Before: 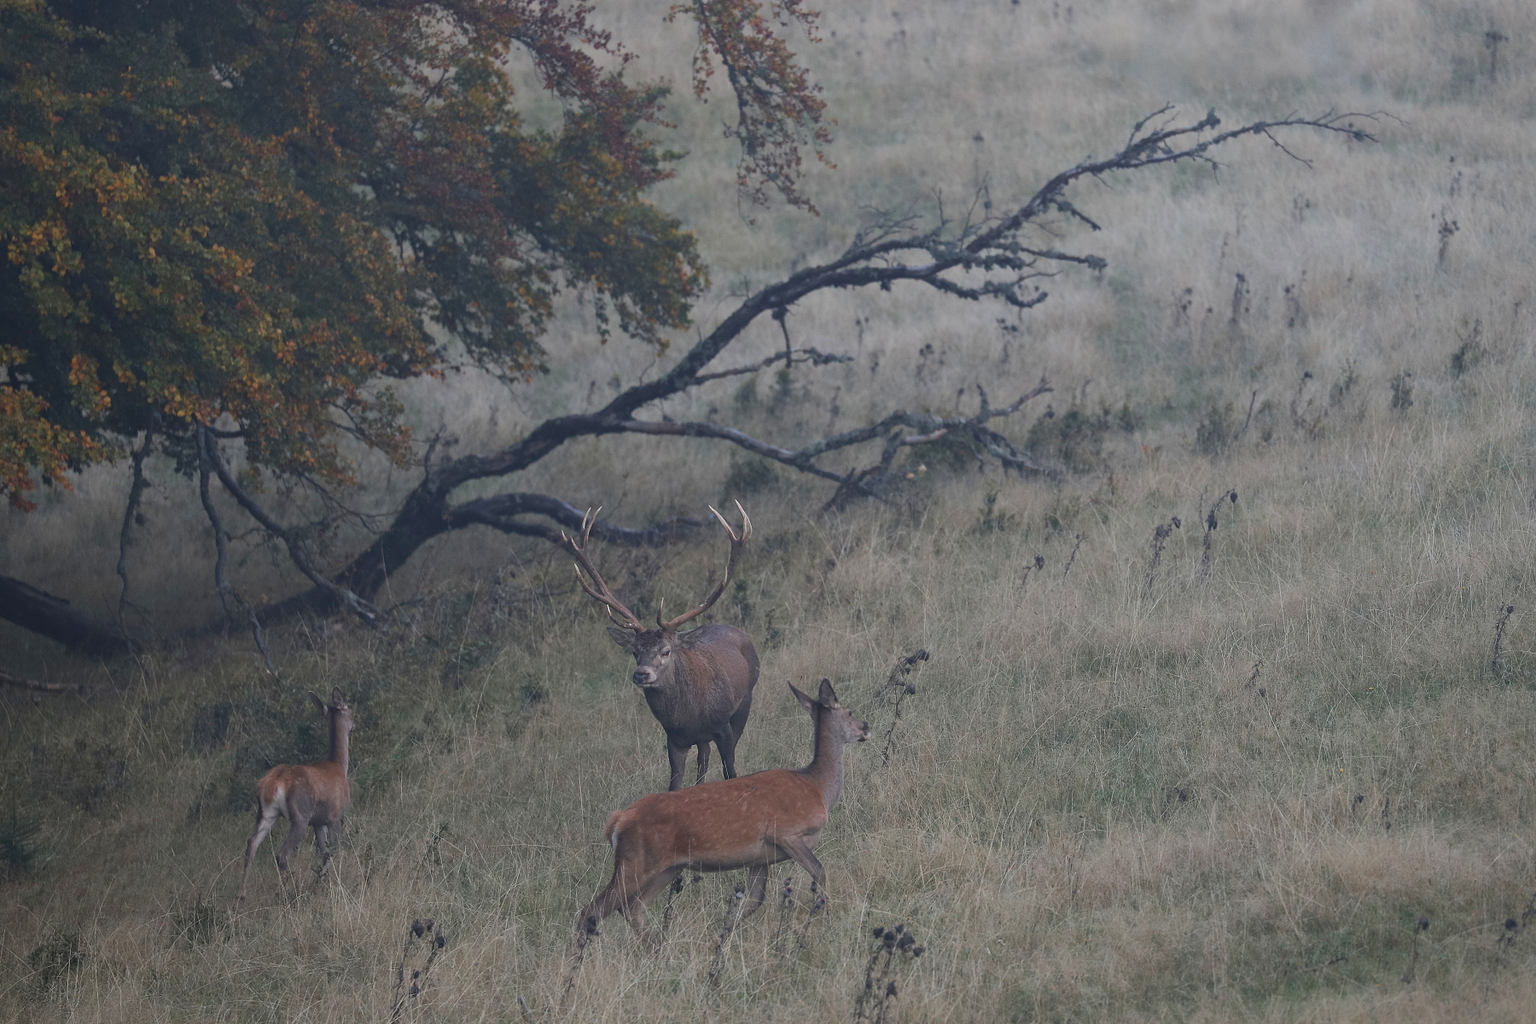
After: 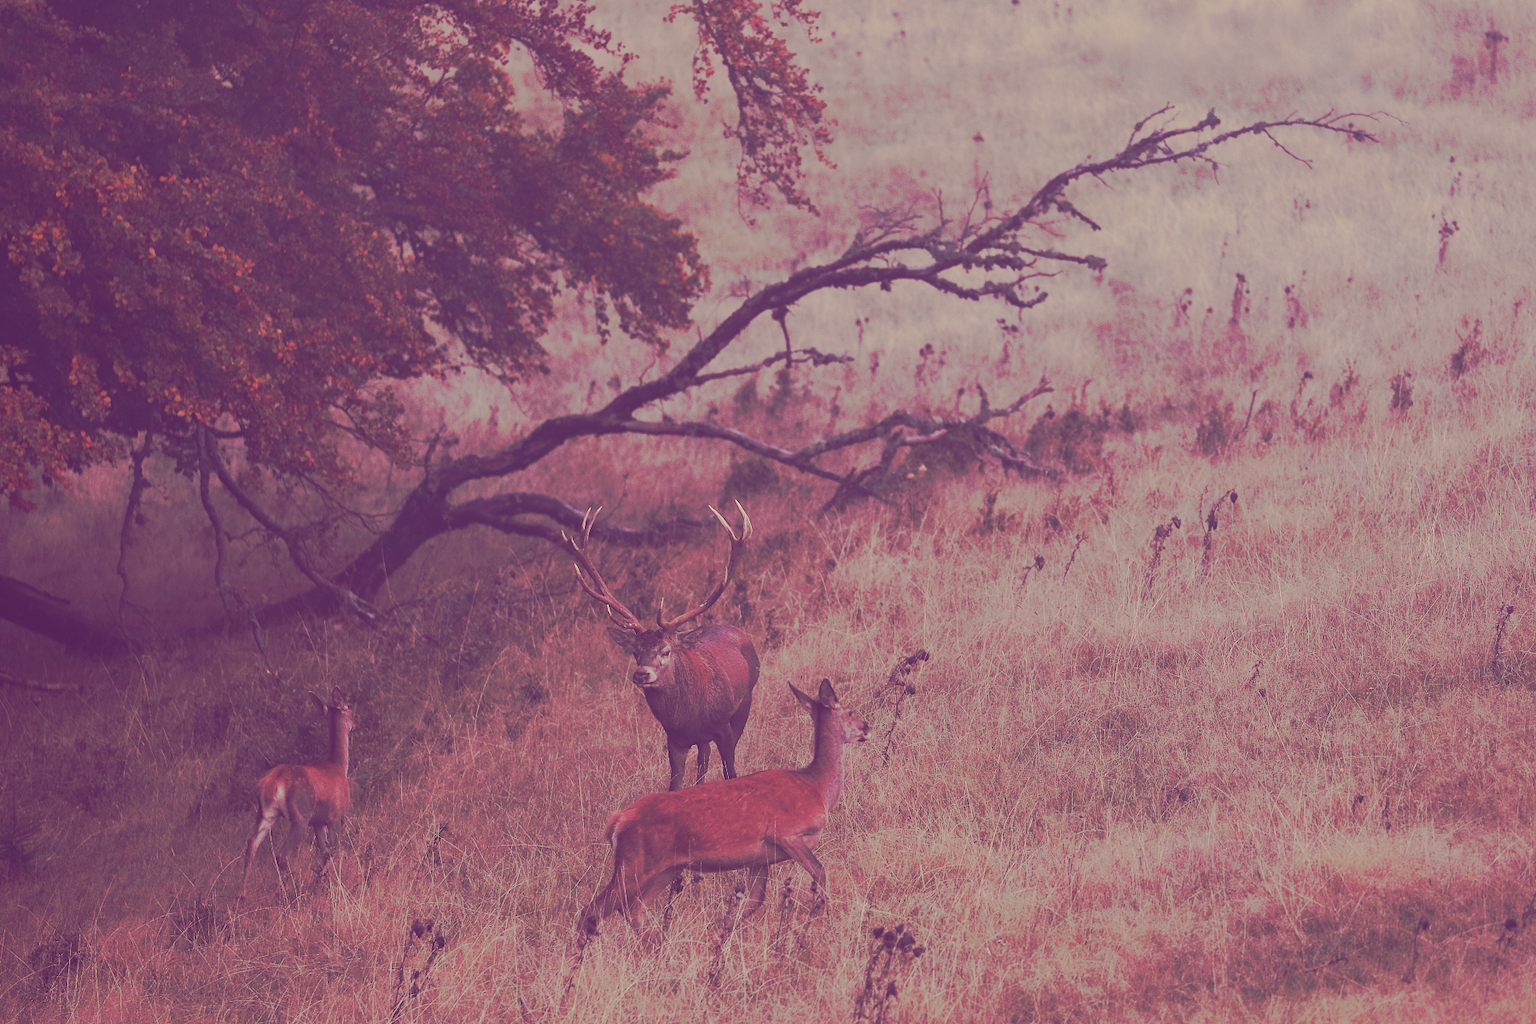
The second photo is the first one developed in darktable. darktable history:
tone curve: curves: ch0 [(0, 0) (0.003, 0.003) (0.011, 0.011) (0.025, 0.024) (0.044, 0.043) (0.069, 0.068) (0.1, 0.098) (0.136, 0.133) (0.177, 0.174) (0.224, 0.22) (0.277, 0.271) (0.335, 0.328) (0.399, 0.391) (0.468, 0.458) (0.543, 0.602) (0.623, 0.672) (0.709, 0.747) (0.801, 0.826) (0.898, 0.911) (1, 1)], preserve colors none
color look up table: target L [95.09, 94.53, 88.98, 86.71, 83.78, 81.09, 78.47, 76.79, 73.55, 62.99, 61.99, 60.84, 52.72, 32.64, 19.11, 200, 83.29, 67.98, 52.37, 52.11, 55.55, 49.95, 44.86, 44.71, 30.78, 18.67, 93.53, 77.07, 77.31, 61.84, 61.65, 57.05, 54.98, 49.56, 43.78, 45.58, 37.8, 31.52, 25.31, 31.08, 28.02, 21.62, 18.26, 89.5, 73.73, 69.84, 57.88, 41.89, 37.96], target a [-11.22, -14.74, -33.93, -67.93, -60.37, -1.185, -17.74, 3.258, -47.26, -44.33, -10.1, -11.38, -28.81, 16.16, 21.32, 0, 4.052, 39.86, 79.8, 78.31, 19.99, 27.49, 69.92, 56.61, 50.8, 40.58, -1.047, 29.81, 10.6, 69.82, 27.86, 8.237, 21.69, -1.92, 67.23, 47.66, 63.89, 16.61, 39.4, 34.05, 50.1, 45.66, 34.72, -22.55, -5.292, -34.14, -28.36, -3.951, 10.16], target b [46.2, 64.91, 24.8, 57.28, 34.65, 28.3, 29.36, 44.7, 16.52, 33.83, 44.24, 27.47, 11.92, 3.477, -18.65, 0, 63.08, 30.57, 3.687, 35.14, 37.99, 8.388, 1.641, 23.97, 6.562, -16.89, 26.02, 10.75, 4.549, -19.2, -17.65, -20.05, -8.476, -39.49, -47.77, -3.004, -29.77, -40.79, -60.66, -15.28, -13.84, -42.11, -30.67, 18.66, 4.856, -5.893, -4.587, -23.9, -10.15], num patches 49
